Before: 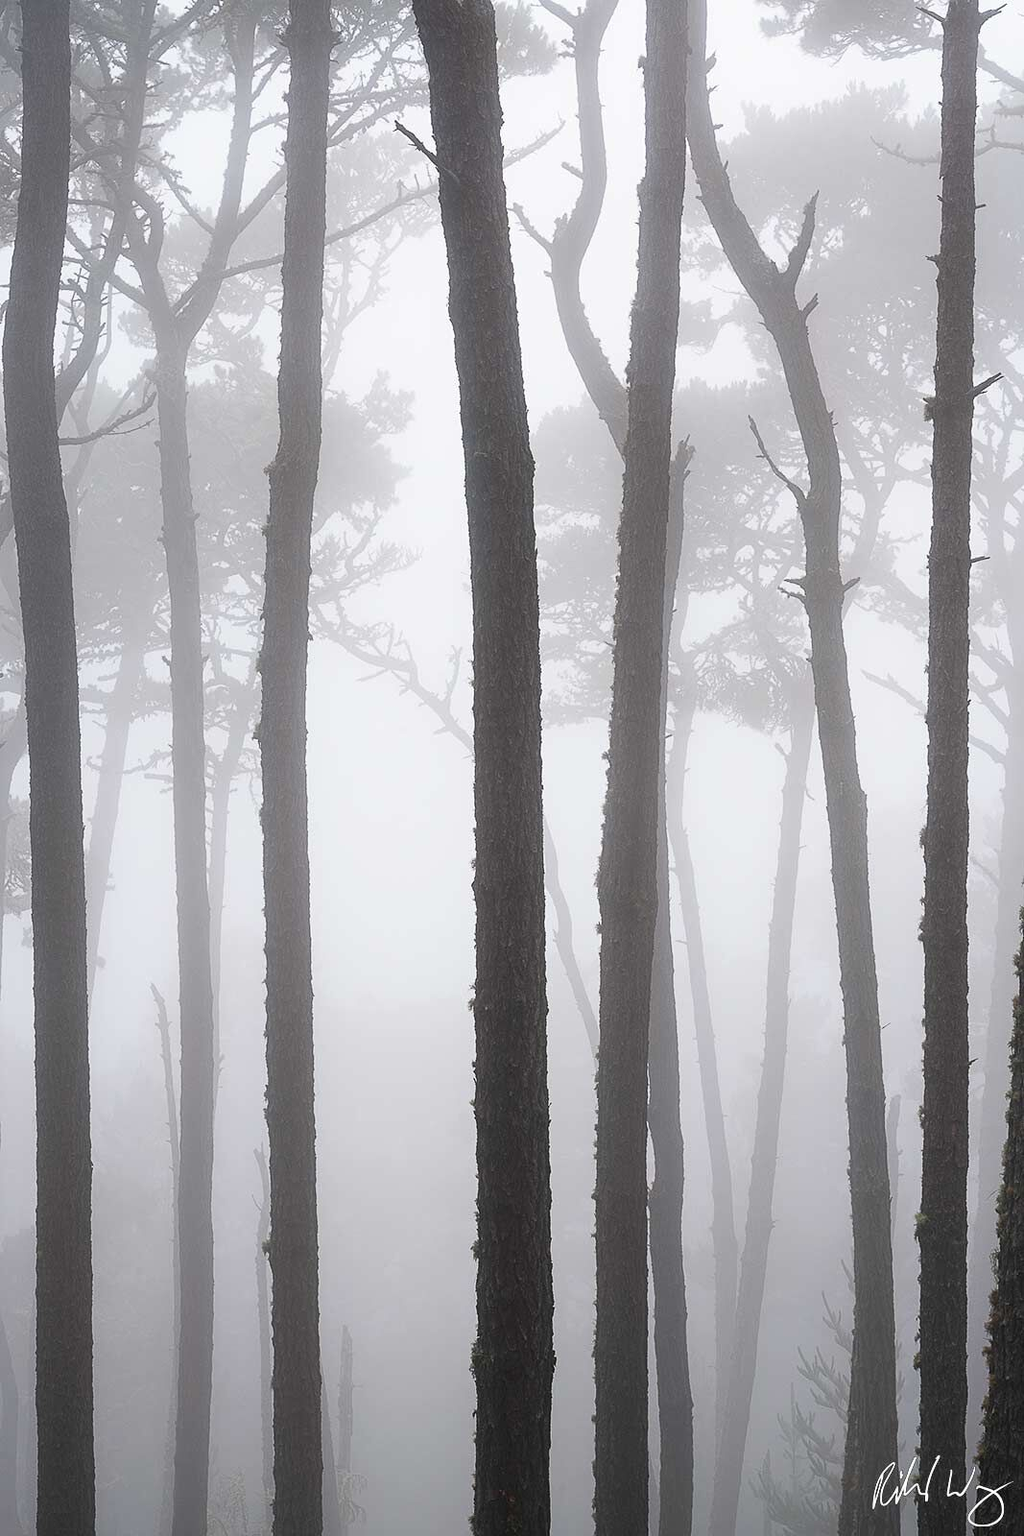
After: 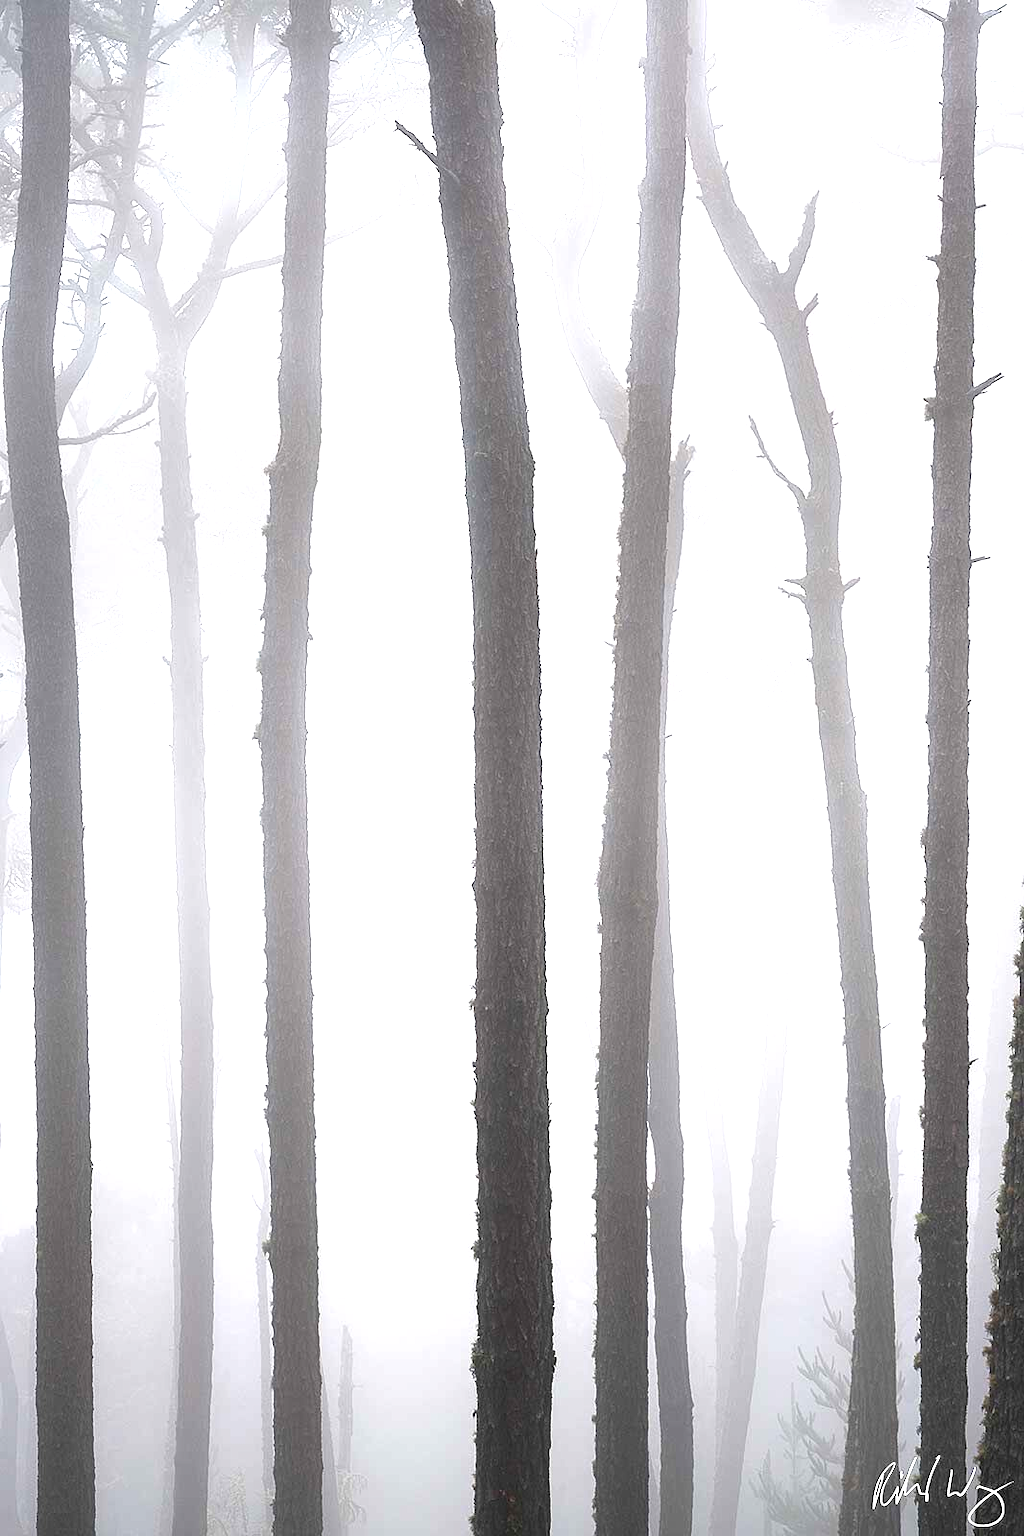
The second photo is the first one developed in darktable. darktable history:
exposure: black level correction 0, exposure 1.1 EV, compensate highlight preservation false
white balance: emerald 1
